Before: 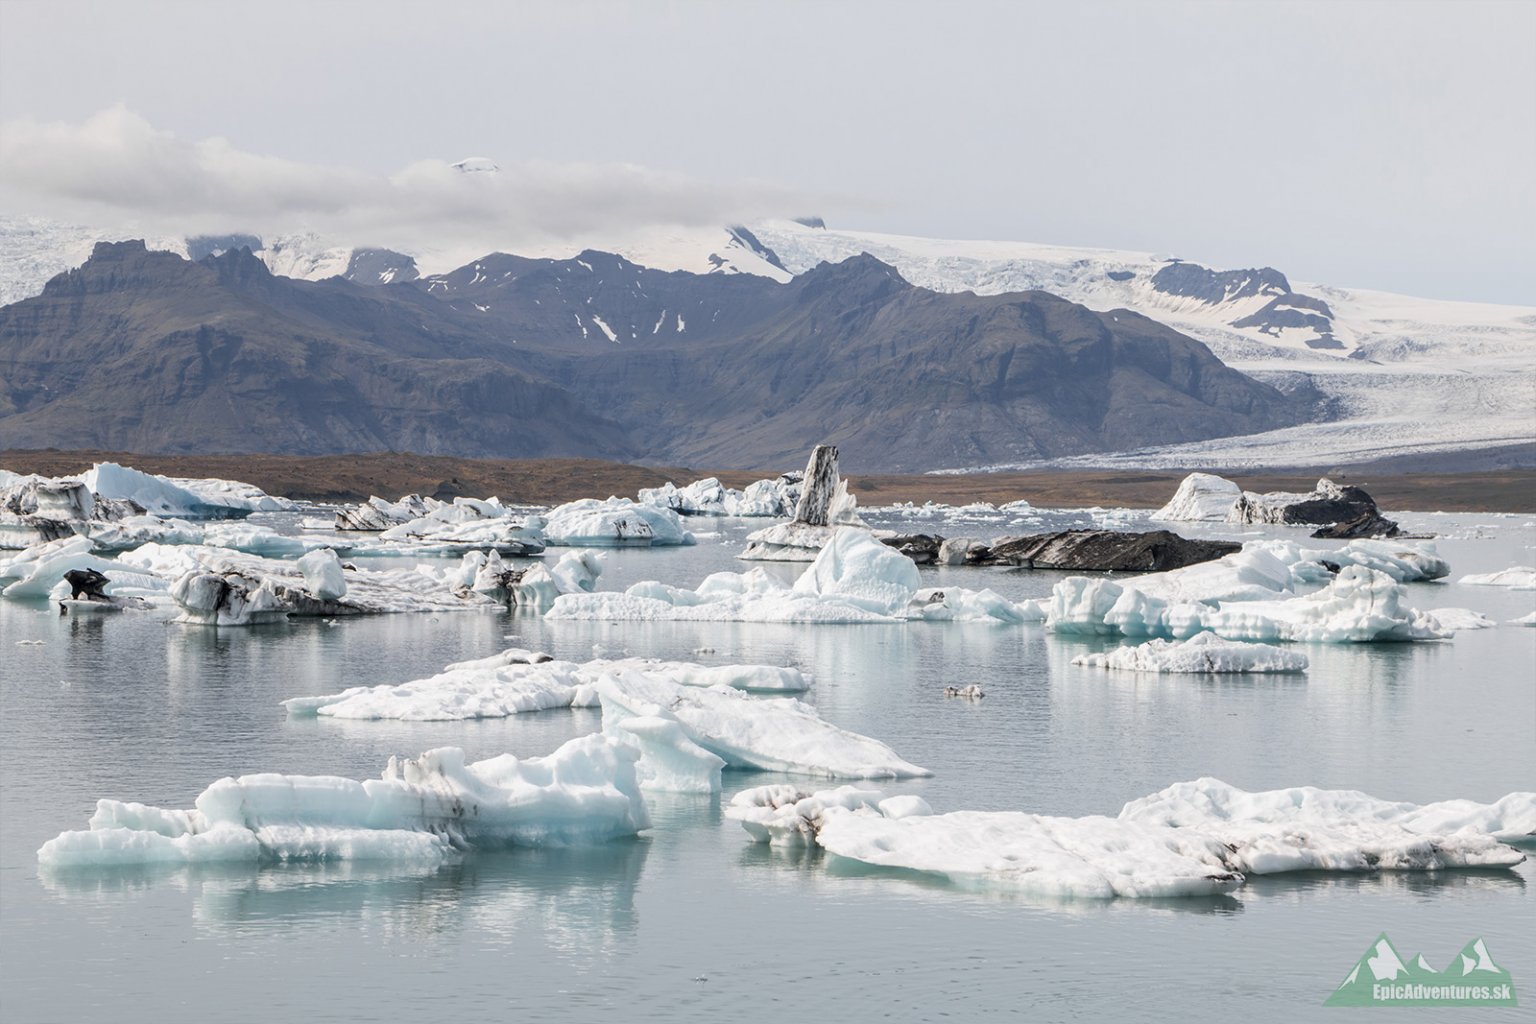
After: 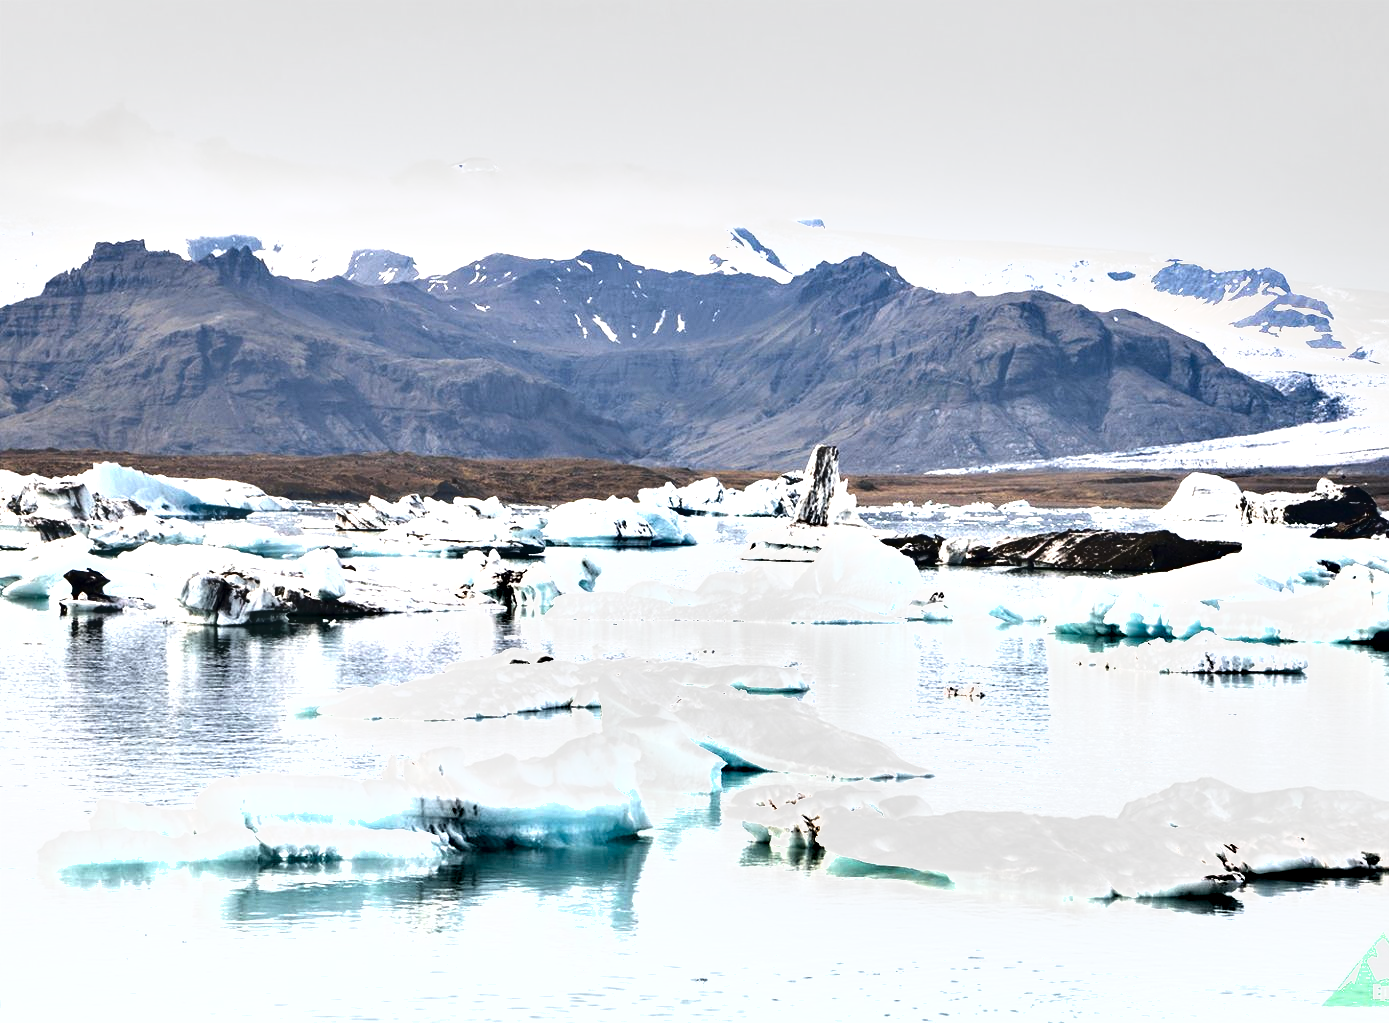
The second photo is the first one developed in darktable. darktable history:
crop: right 9.509%, bottom 0.031%
exposure: black level correction 0, exposure 1.45 EV, compensate exposure bias true, compensate highlight preservation false
shadows and highlights: shadows 43.71, white point adjustment -1.46, soften with gaussian
